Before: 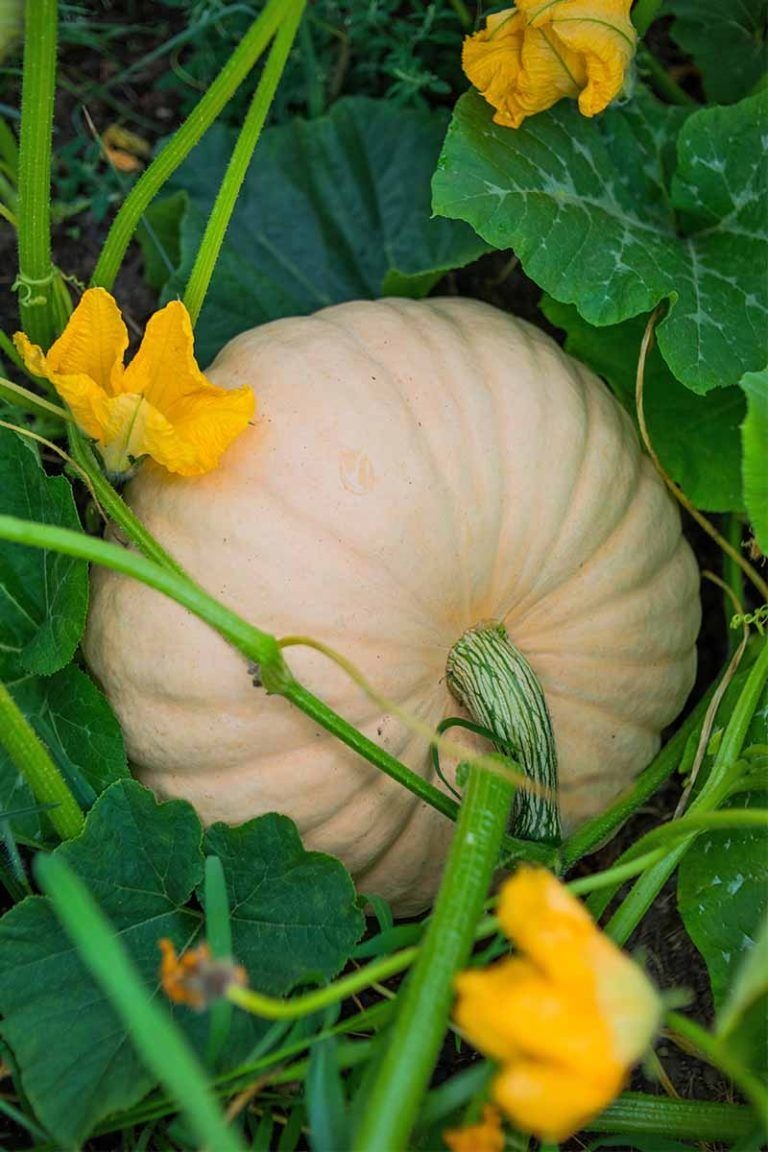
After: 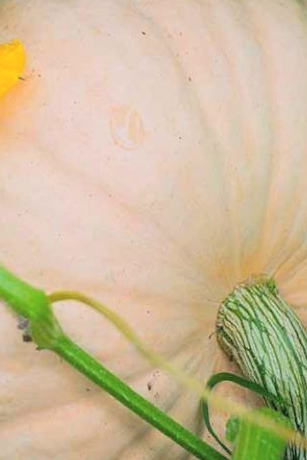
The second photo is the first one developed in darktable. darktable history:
white balance: red 1.009, blue 1.027
crop: left 30%, top 30%, right 30%, bottom 30%
contrast brightness saturation: brightness 0.13
